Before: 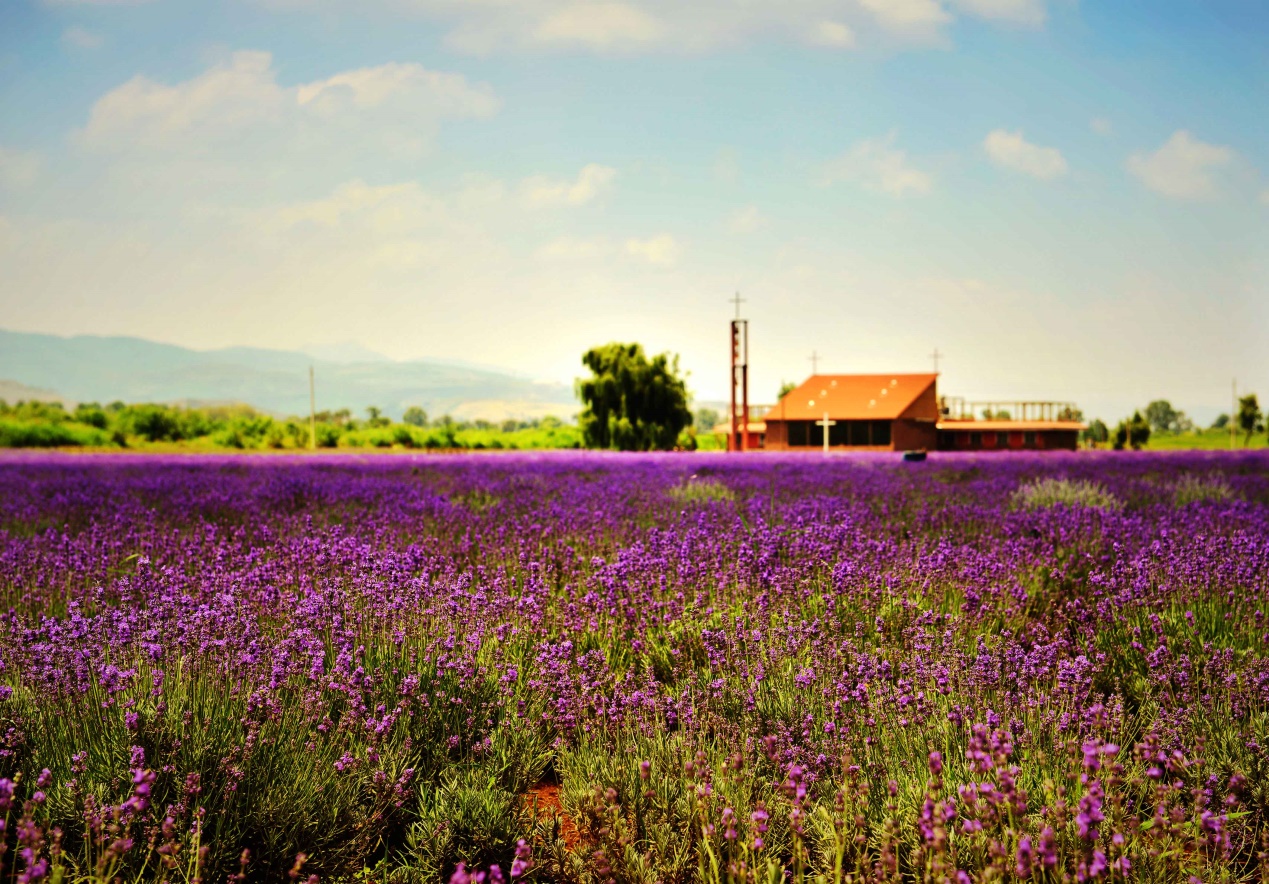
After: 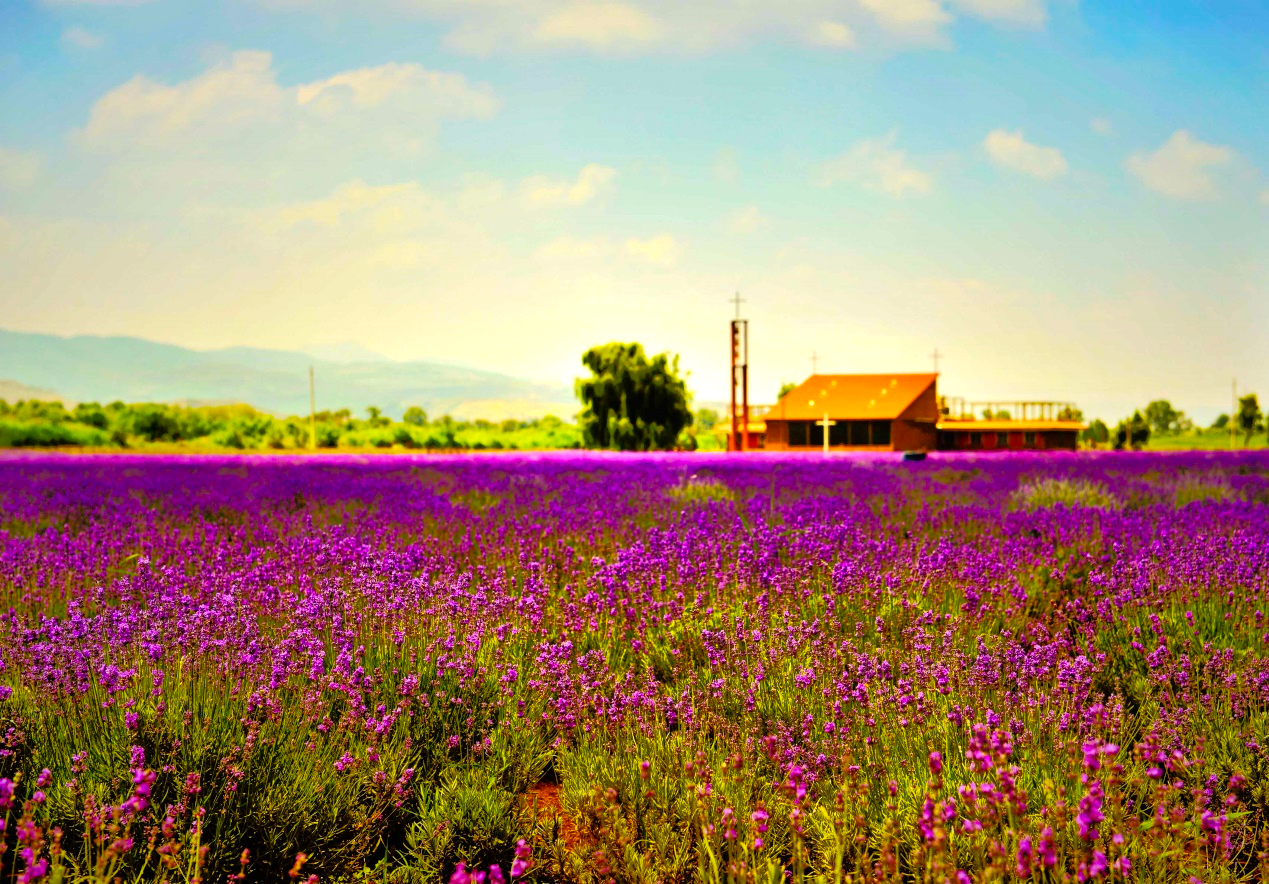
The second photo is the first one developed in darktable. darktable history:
color correction: highlights b* 3
tone equalizer: -8 EV -0.528 EV, -7 EV -0.319 EV, -6 EV -0.083 EV, -5 EV 0.413 EV, -4 EV 0.985 EV, -3 EV 0.791 EV, -2 EV -0.01 EV, -1 EV 0.14 EV, +0 EV -0.012 EV, smoothing 1
exposure: exposure 0.197 EV, compensate highlight preservation false
color balance rgb: linear chroma grading › global chroma 15%, perceptual saturation grading › global saturation 30%
